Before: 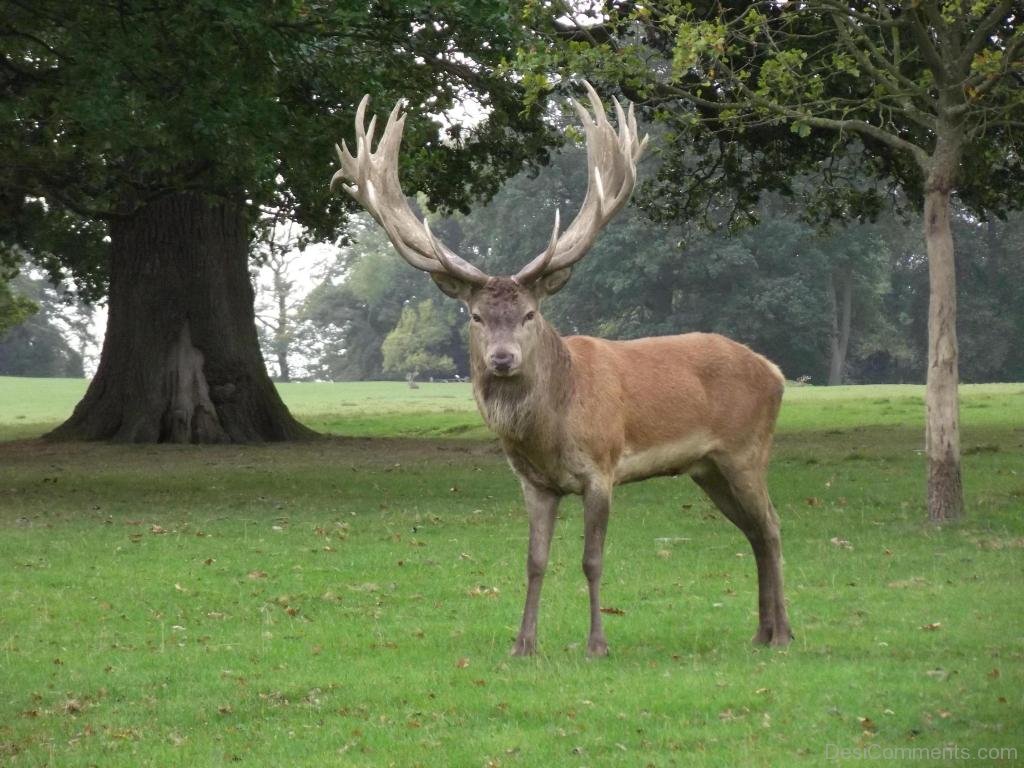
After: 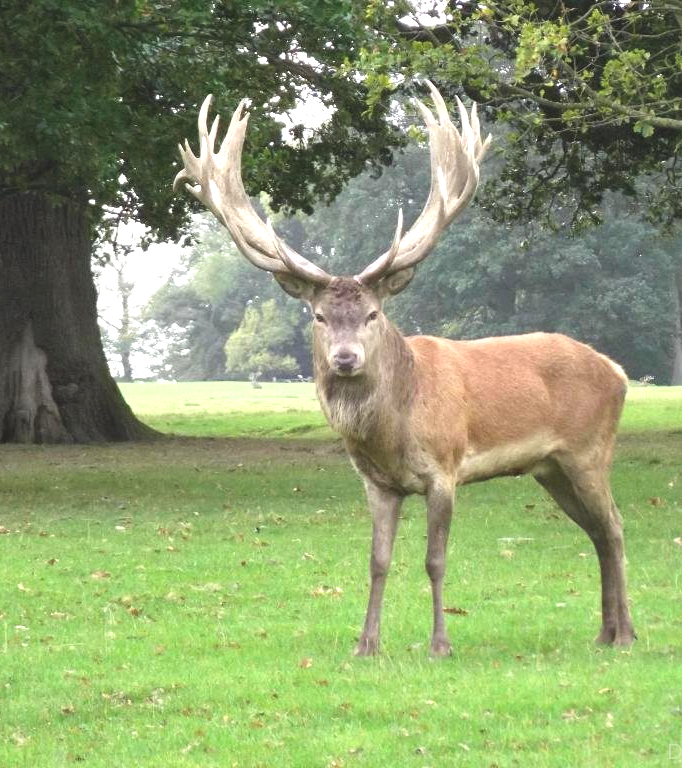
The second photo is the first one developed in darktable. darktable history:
crop: left 15.419%, right 17.914%
exposure: black level correction -0.005, exposure 1.002 EV, compensate highlight preservation false
